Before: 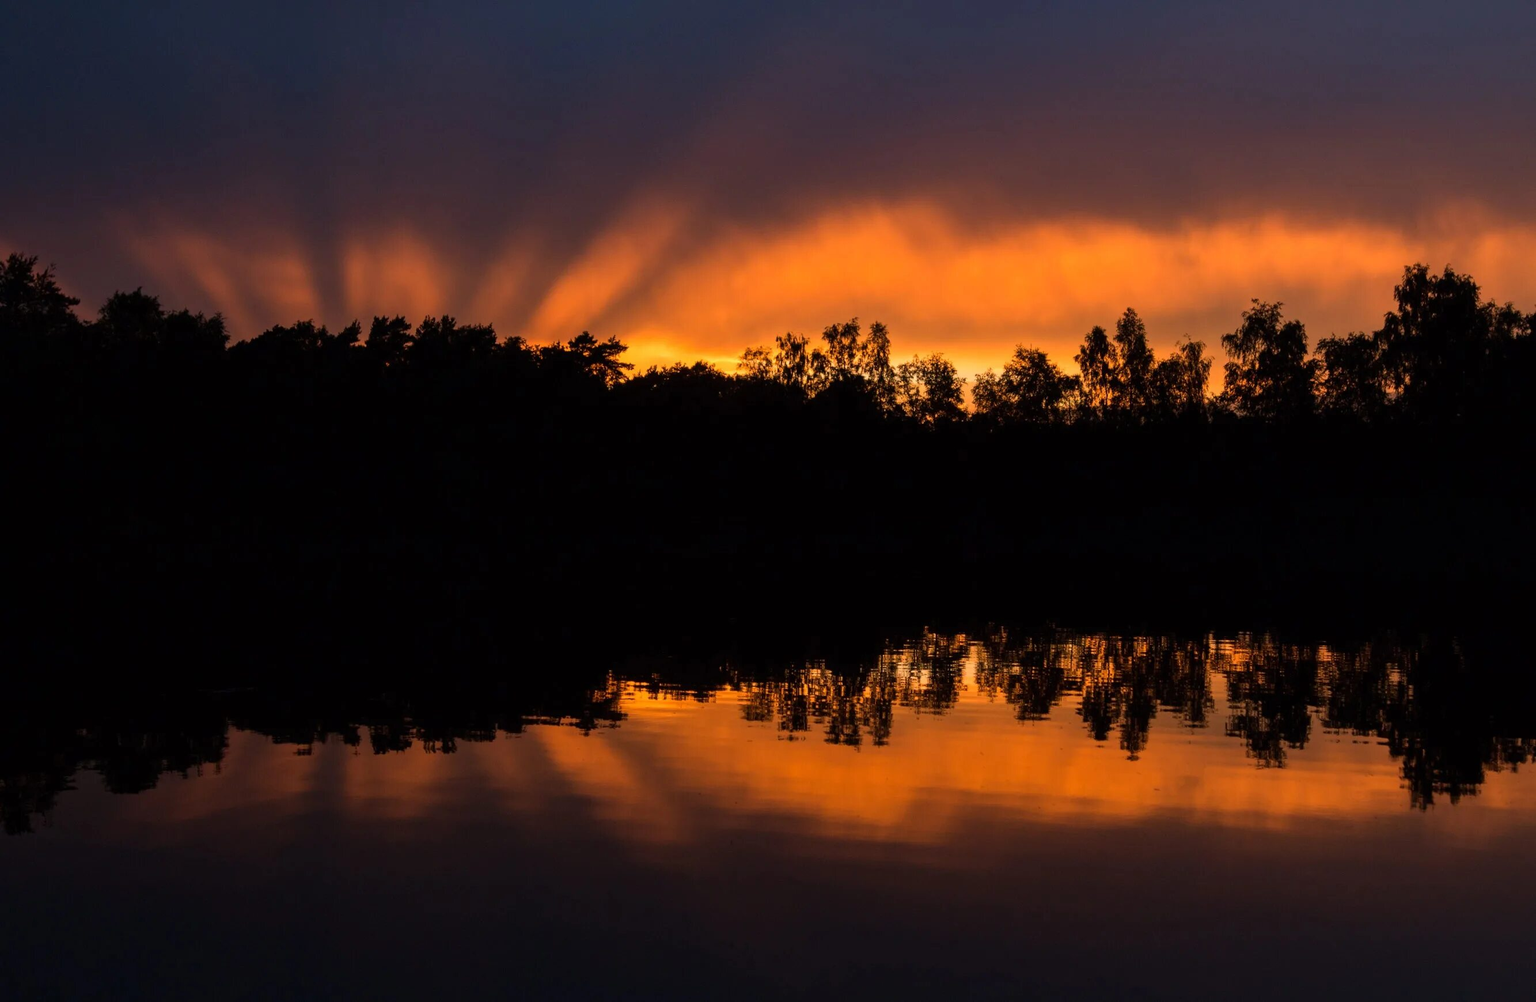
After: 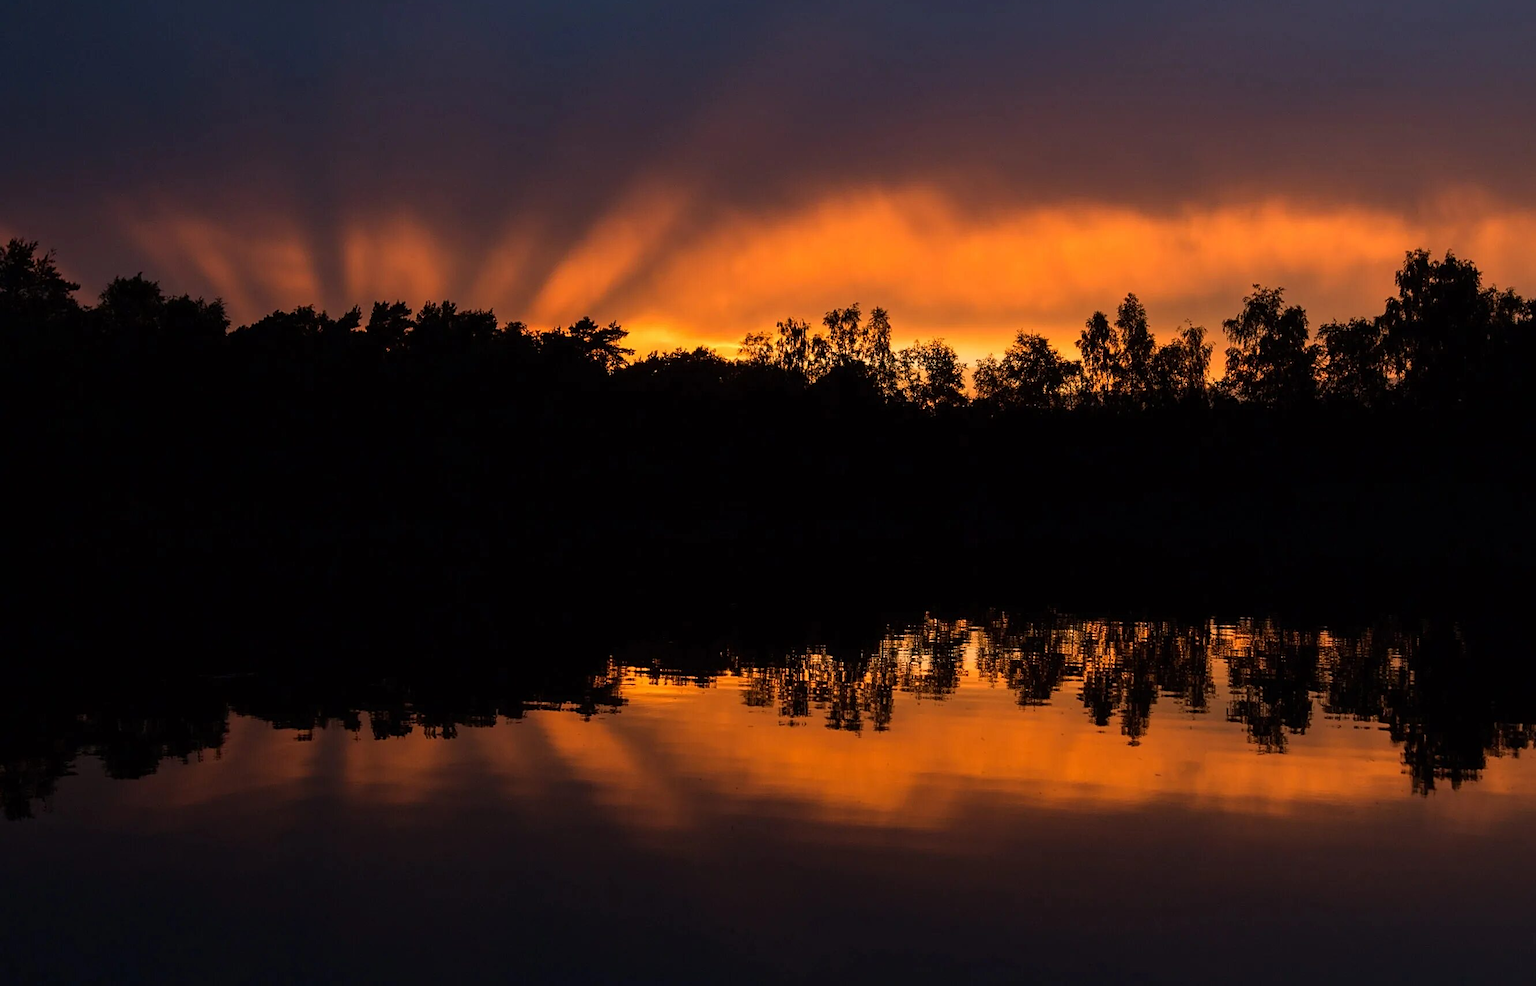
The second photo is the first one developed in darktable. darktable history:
crop: top 1.543%, right 0.047%
sharpen: on, module defaults
